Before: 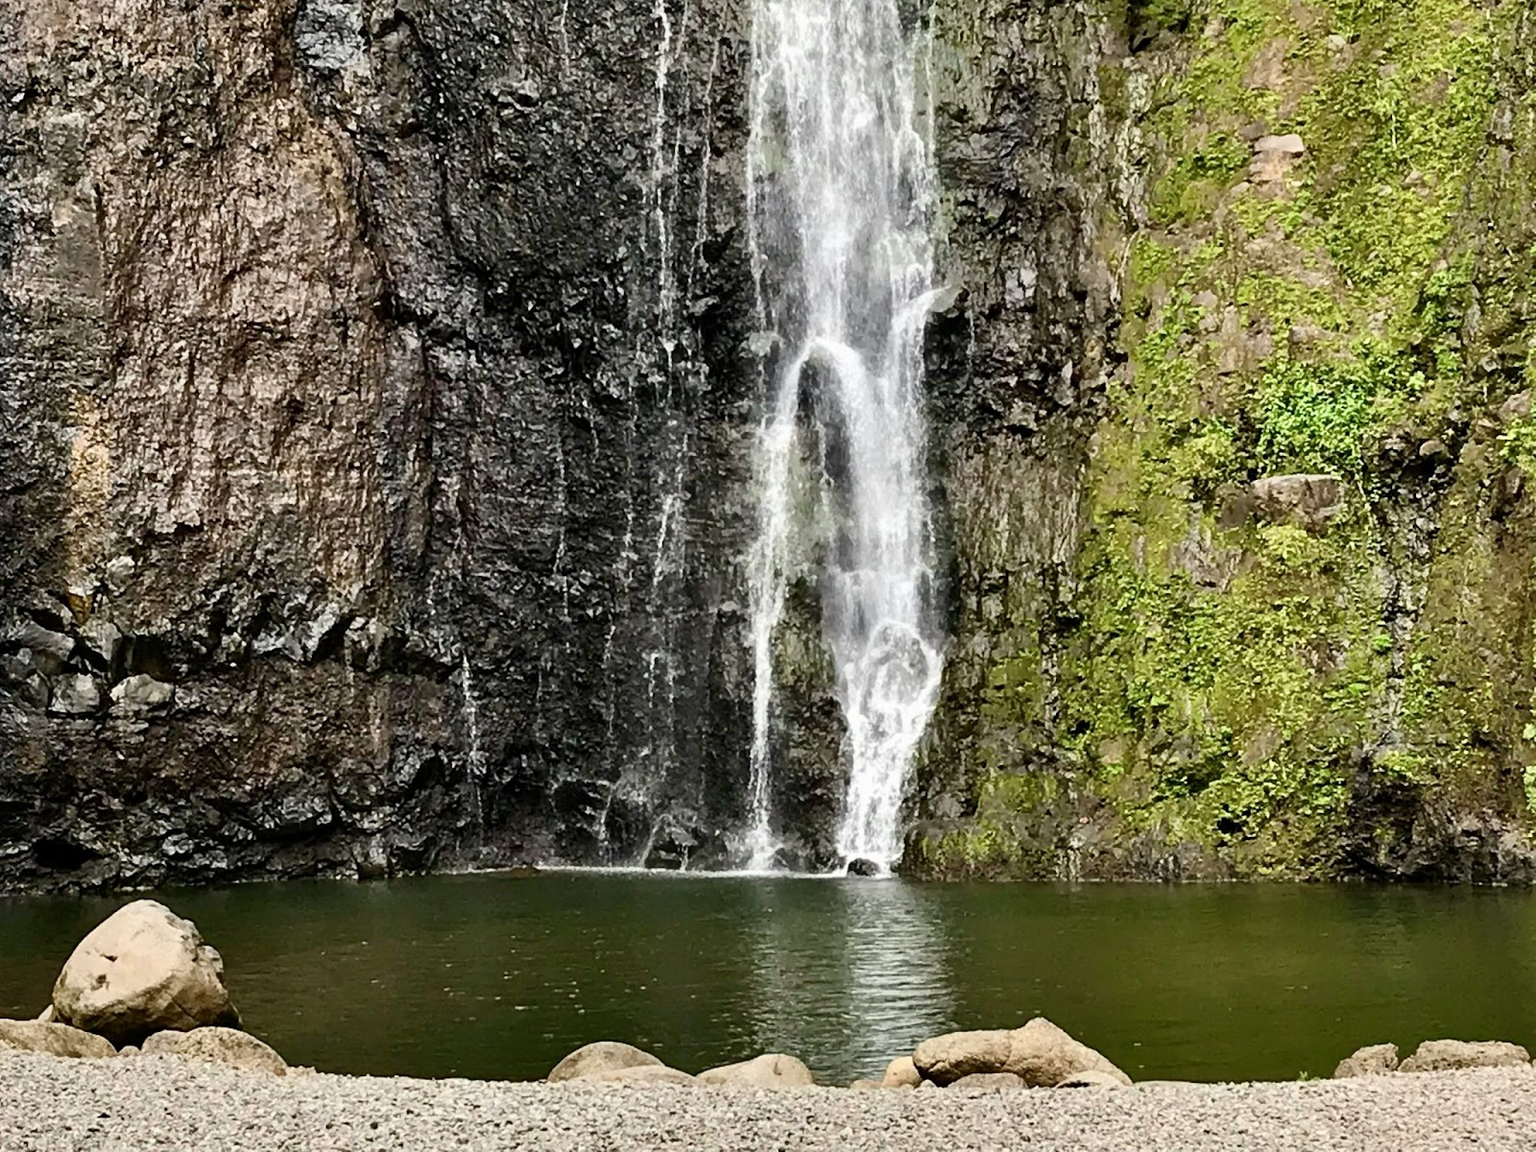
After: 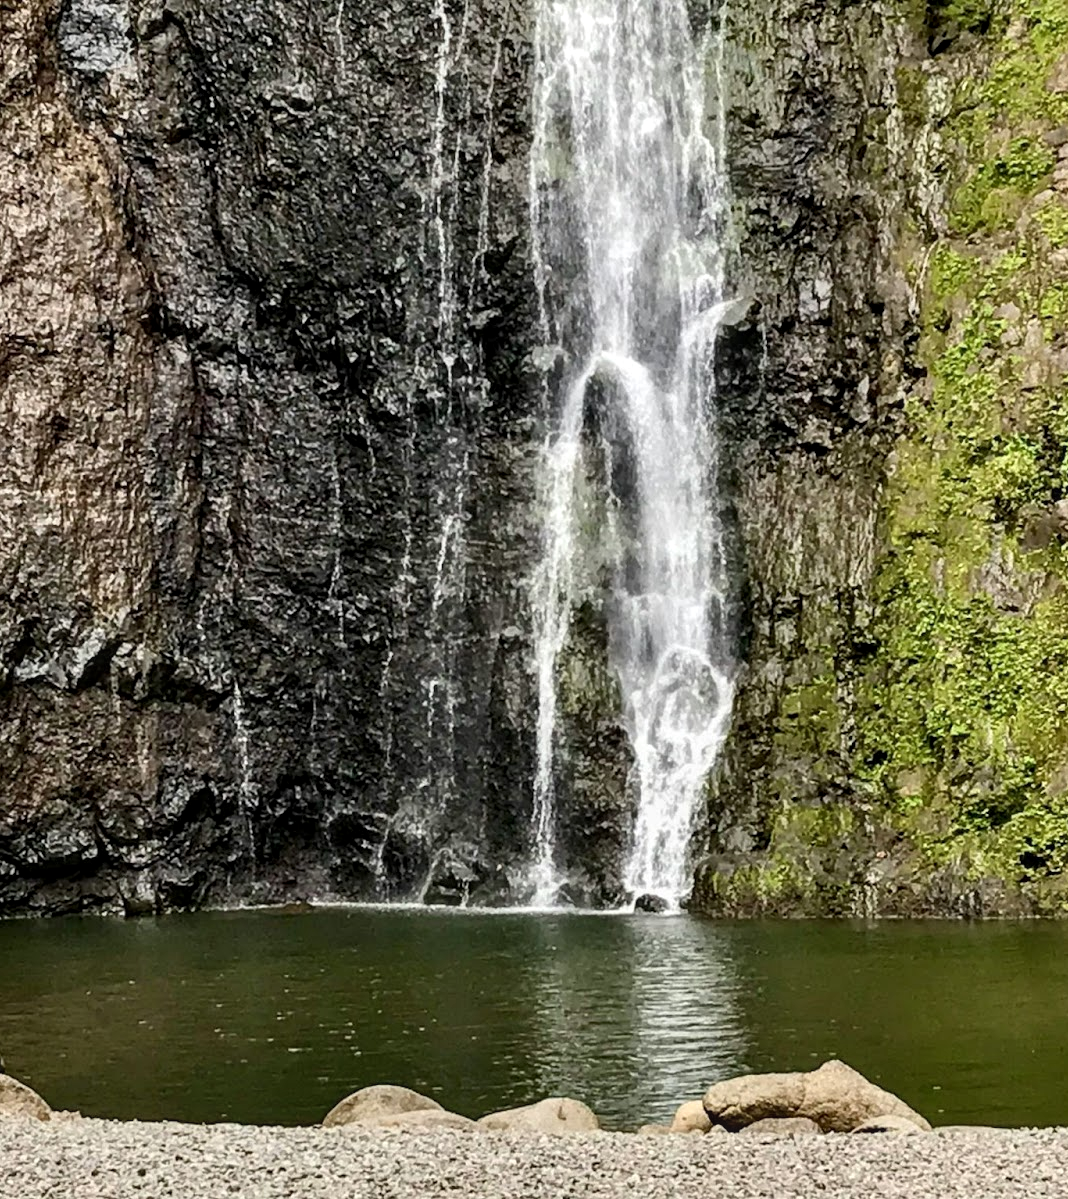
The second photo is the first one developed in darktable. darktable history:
local contrast: on, module defaults
crop and rotate: left 15.515%, right 17.699%
